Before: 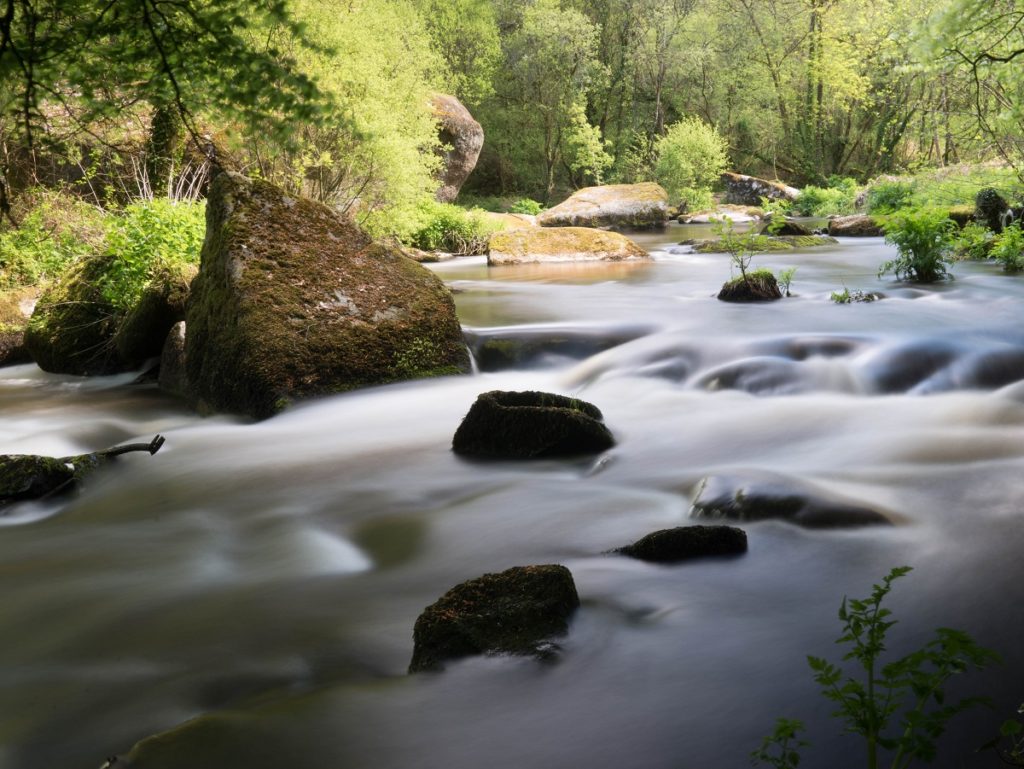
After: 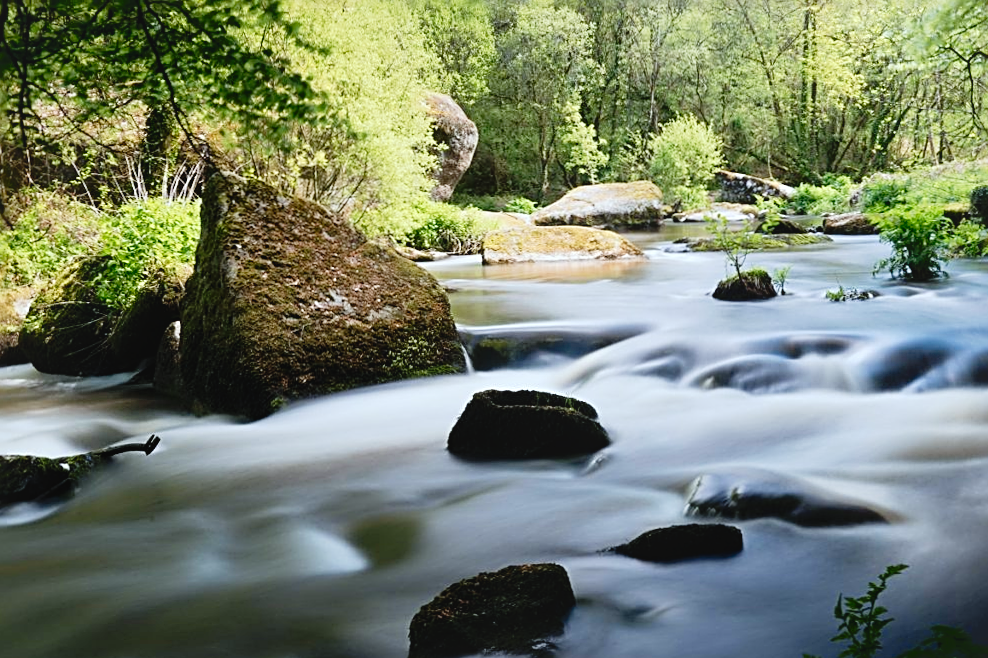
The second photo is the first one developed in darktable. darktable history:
color calibration: output R [0.999, 0.026, -0.11, 0], output G [-0.019, 1.037, -0.099, 0], output B [0.022, -0.023, 0.902, 0], gray › normalize channels true, illuminant custom, x 0.368, y 0.373, temperature 4345.56 K, gamut compression 0.004
tone curve: curves: ch0 [(0.003, 0.029) (0.037, 0.036) (0.149, 0.117) (0.297, 0.318) (0.422, 0.474) (0.531, 0.6) (0.743, 0.809) (0.877, 0.901) (1, 0.98)]; ch1 [(0, 0) (0.305, 0.325) (0.453, 0.437) (0.482, 0.479) (0.501, 0.5) (0.506, 0.503) (0.567, 0.572) (0.605, 0.608) (0.668, 0.69) (1, 1)]; ch2 [(0, 0) (0.313, 0.306) (0.4, 0.399) (0.45, 0.48) (0.499, 0.502) (0.512, 0.523) (0.57, 0.595) (0.653, 0.662) (1, 1)], preserve colors none
sharpen: radius 2.591, amount 0.694
local contrast: mode bilateral grid, contrast 20, coarseness 50, detail 120%, midtone range 0.2
crop and rotate: angle 0.16°, left 0.388%, right 2.72%, bottom 14.07%
shadows and highlights: shadows 62.89, white point adjustment 0.458, highlights -34.09, compress 83.72%
